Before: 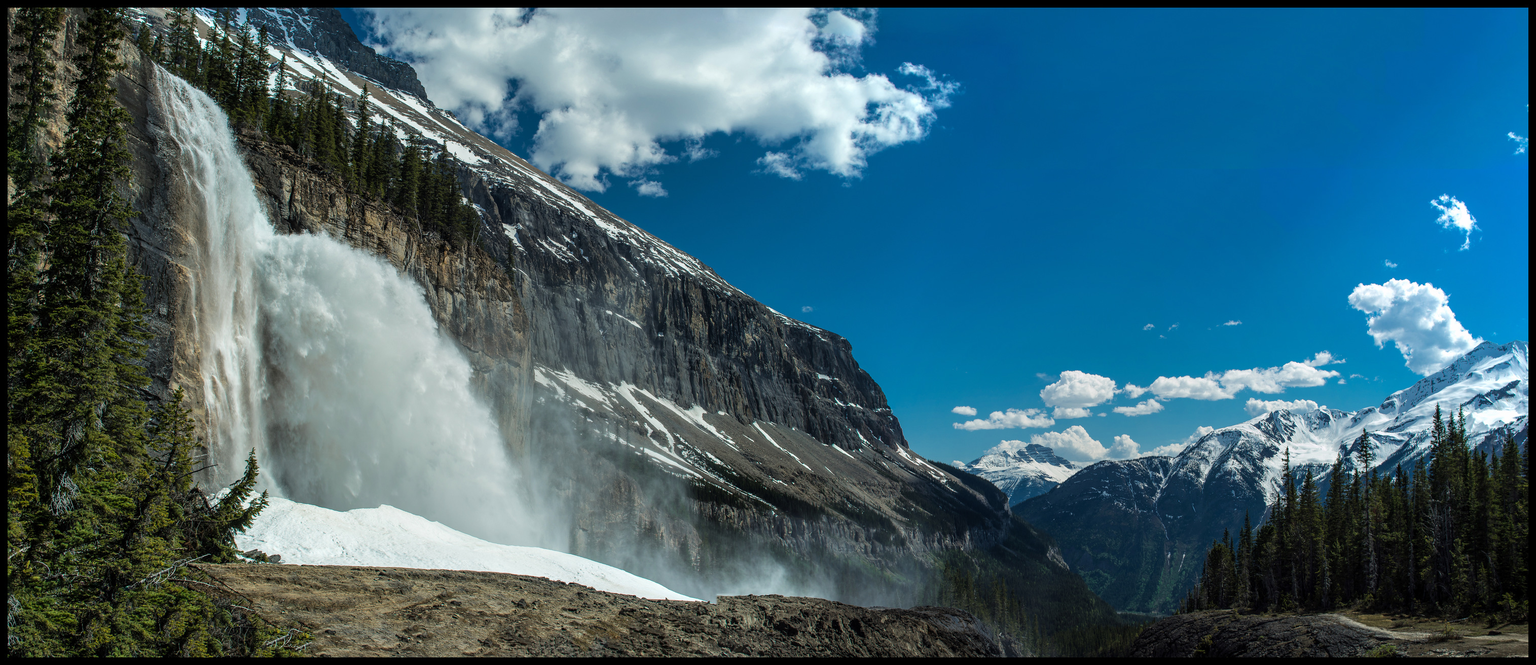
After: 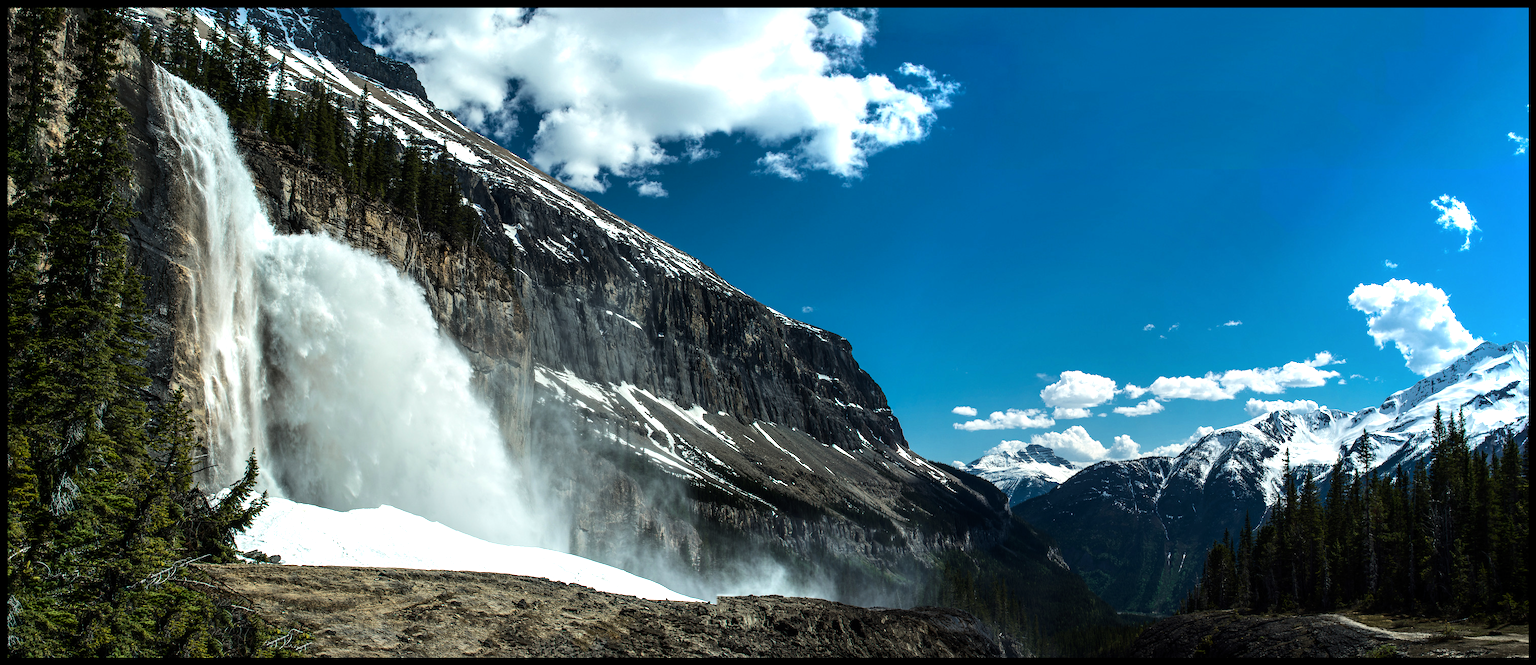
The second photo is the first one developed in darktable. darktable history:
shadows and highlights: shadows -30, highlights 30
tone equalizer: -8 EV -0.75 EV, -7 EV -0.7 EV, -6 EV -0.6 EV, -5 EV -0.4 EV, -3 EV 0.4 EV, -2 EV 0.6 EV, -1 EV 0.7 EV, +0 EV 0.75 EV, edges refinement/feathering 500, mask exposure compensation -1.57 EV, preserve details no
